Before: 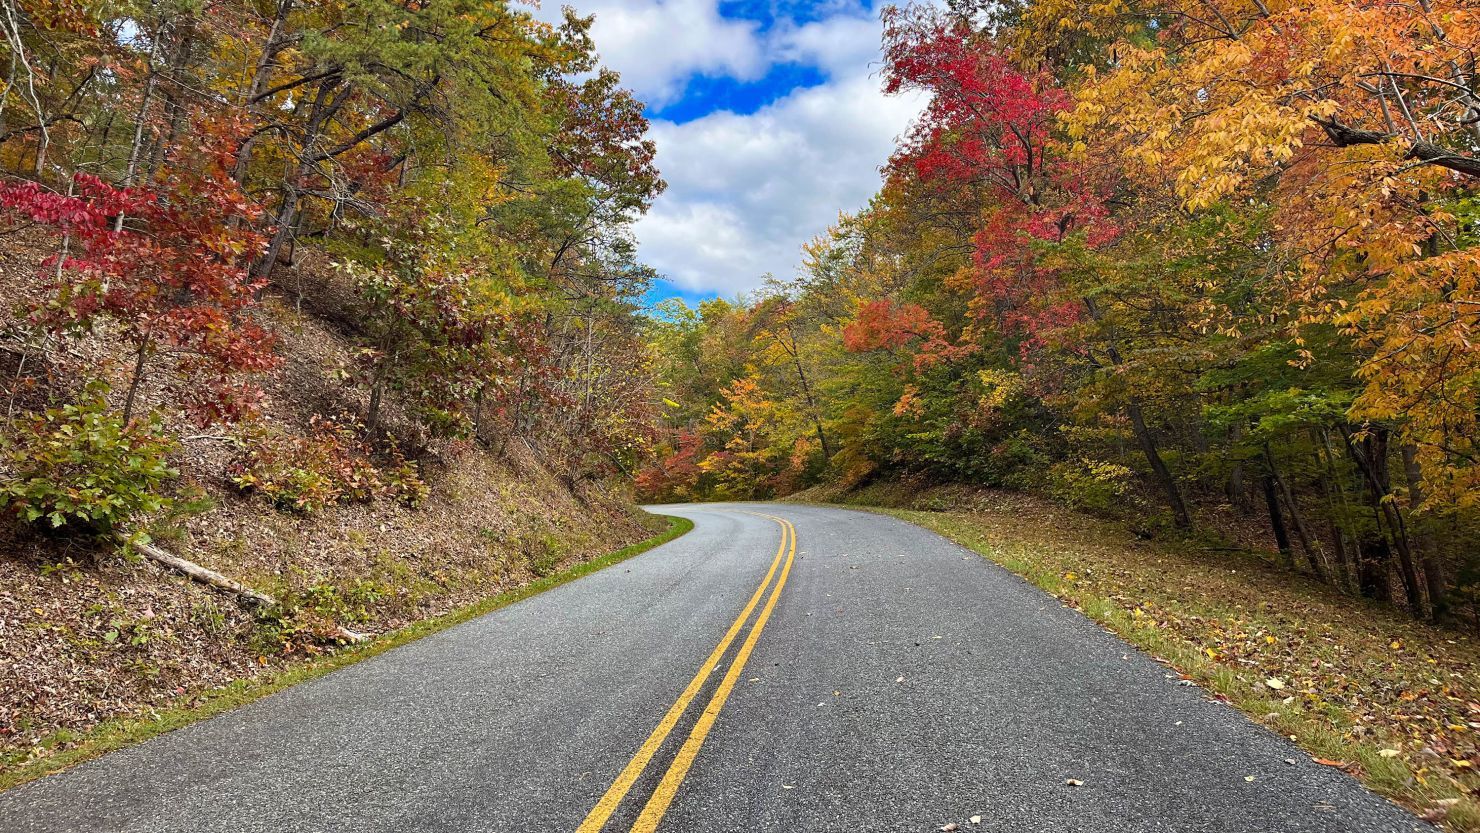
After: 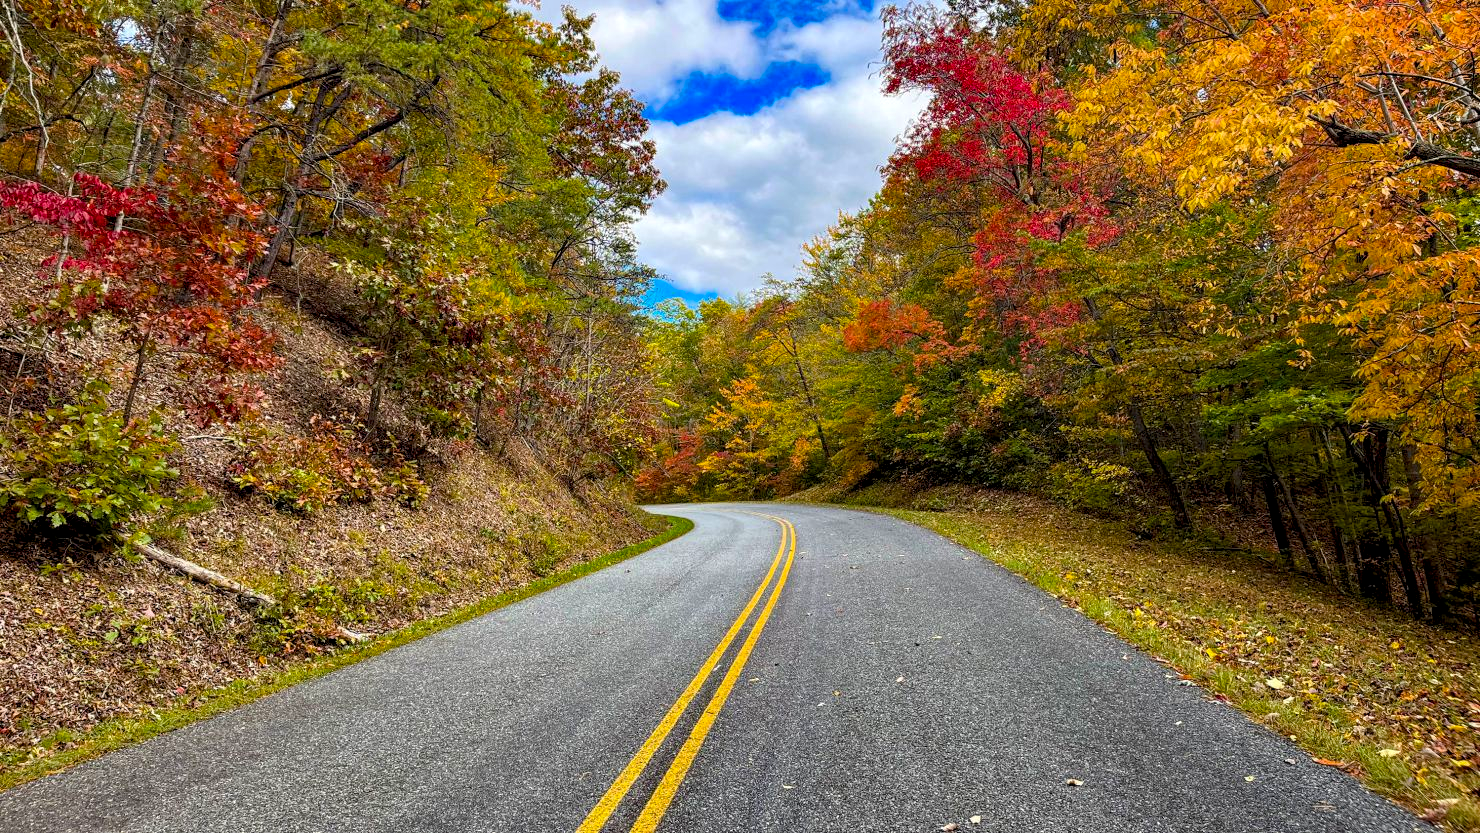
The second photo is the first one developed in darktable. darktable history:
local contrast: on, module defaults
color balance rgb: global offset › luminance -0.495%, perceptual saturation grading › global saturation 31.277%, global vibrance 9.94%
